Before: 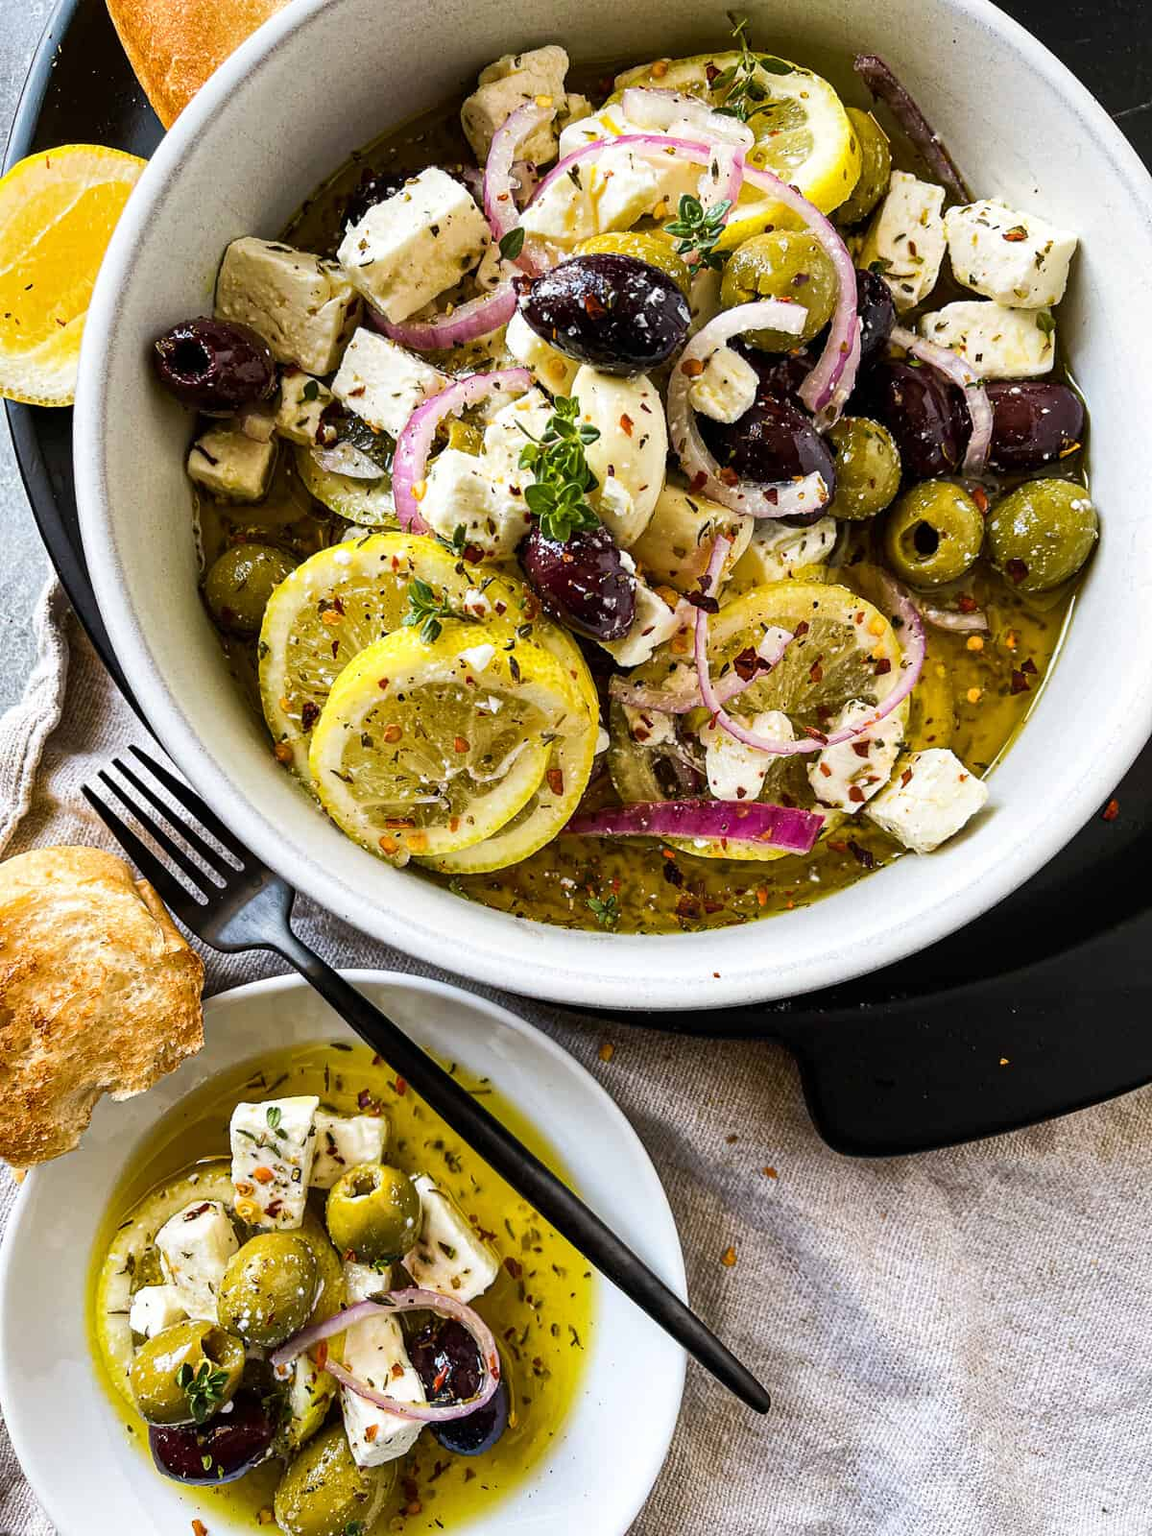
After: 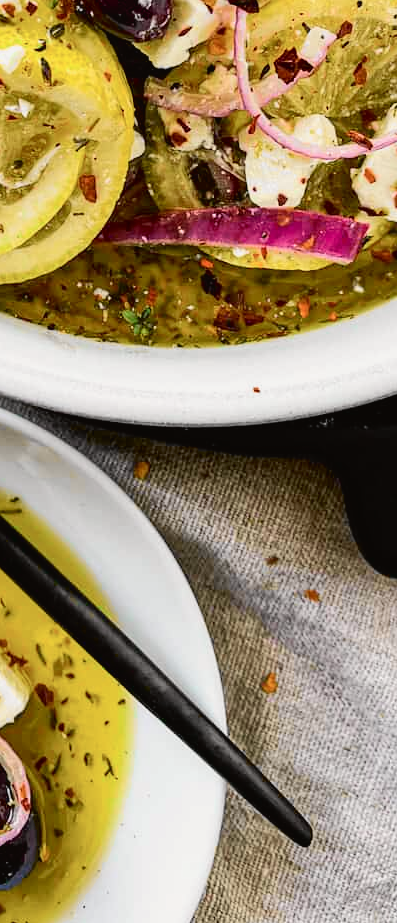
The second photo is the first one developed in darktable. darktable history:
crop: left 40.878%, top 39.176%, right 25.993%, bottom 3.081%
tone curve: curves: ch0 [(0, 0.019) (0.066, 0.043) (0.189, 0.182) (0.368, 0.407) (0.501, 0.564) (0.677, 0.729) (0.851, 0.861) (0.997, 0.959)]; ch1 [(0, 0) (0.187, 0.121) (0.388, 0.346) (0.437, 0.409) (0.474, 0.472) (0.499, 0.501) (0.514, 0.507) (0.548, 0.557) (0.653, 0.663) (0.812, 0.856) (1, 1)]; ch2 [(0, 0) (0.246, 0.214) (0.421, 0.427) (0.459, 0.484) (0.5, 0.504) (0.518, 0.516) (0.529, 0.548) (0.56, 0.576) (0.607, 0.63) (0.744, 0.734) (0.867, 0.821) (0.993, 0.889)], color space Lab, independent channels, preserve colors none
